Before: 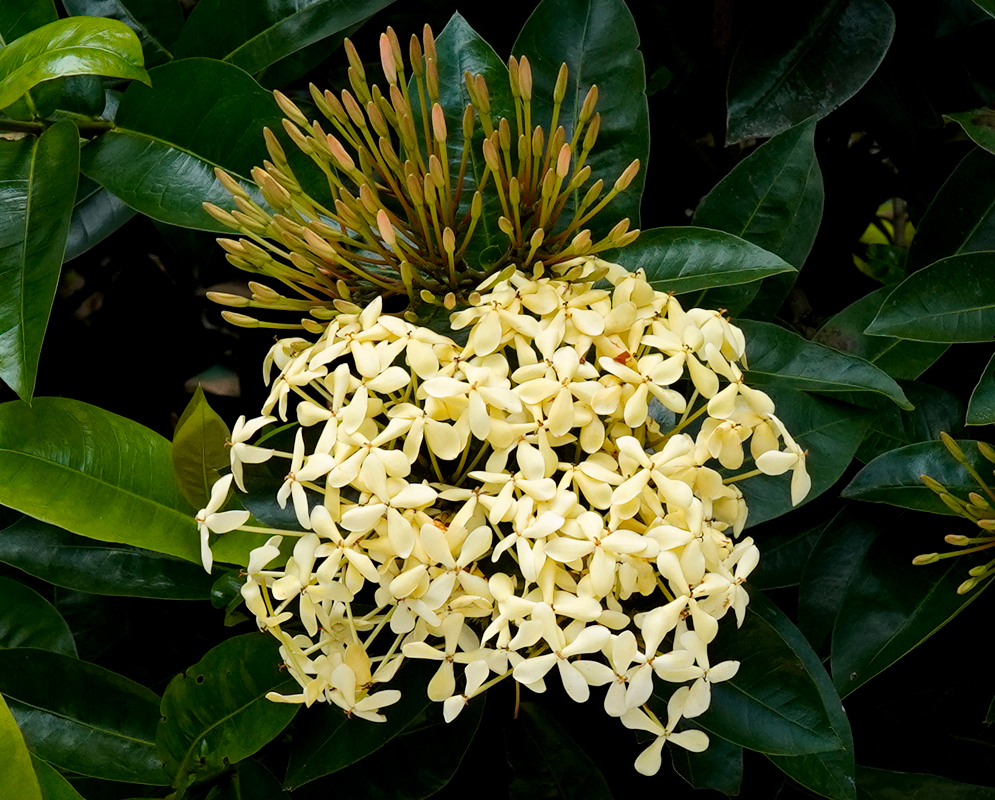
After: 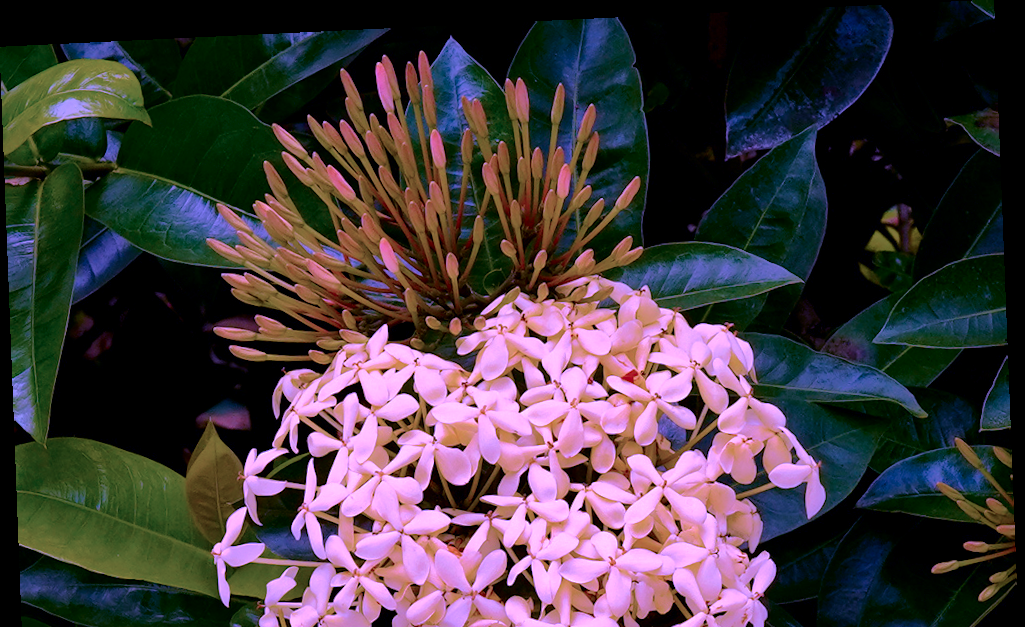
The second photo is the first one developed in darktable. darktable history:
velvia: on, module defaults
crop: bottom 24.988%
contrast brightness saturation: contrast 0.07, brightness -0.14, saturation 0.11
color calibration: illuminant custom, x 0.379, y 0.481, temperature 4443.07 K
shadows and highlights: highlights -60
rotate and perspective: rotation -2.22°, lens shift (horizontal) -0.022, automatic cropping off
